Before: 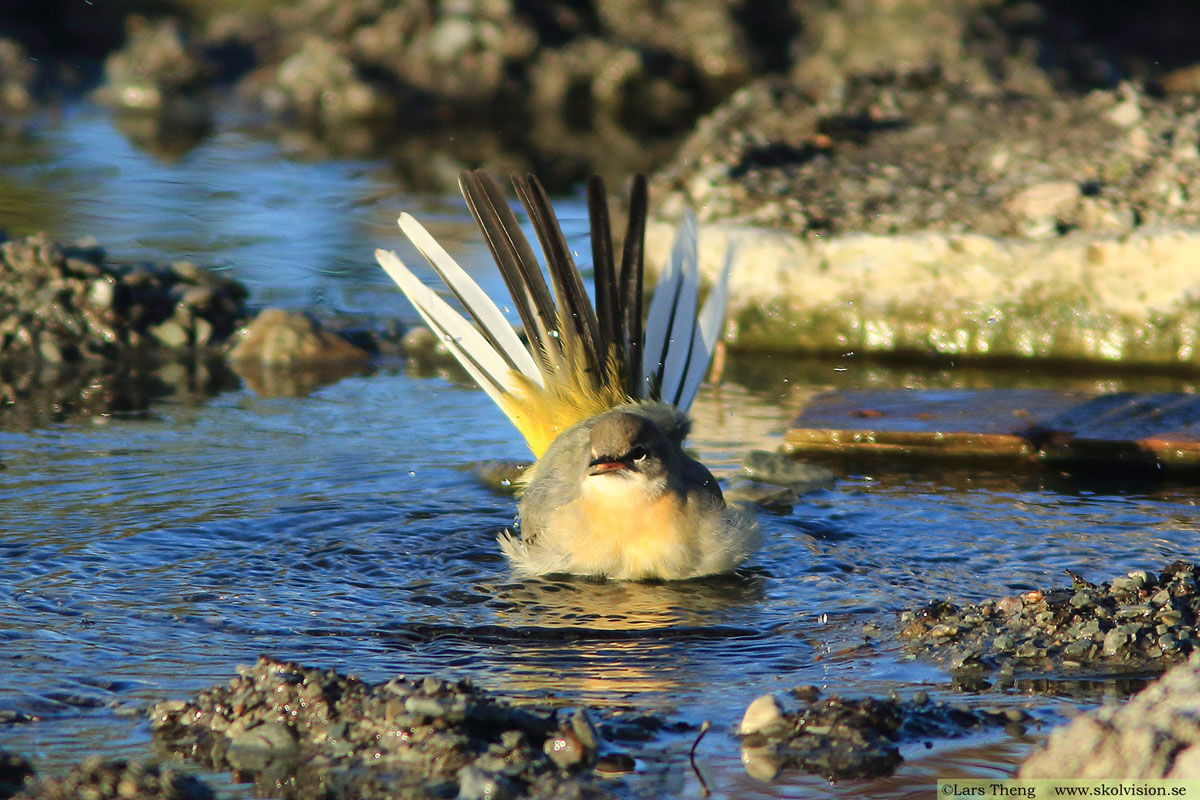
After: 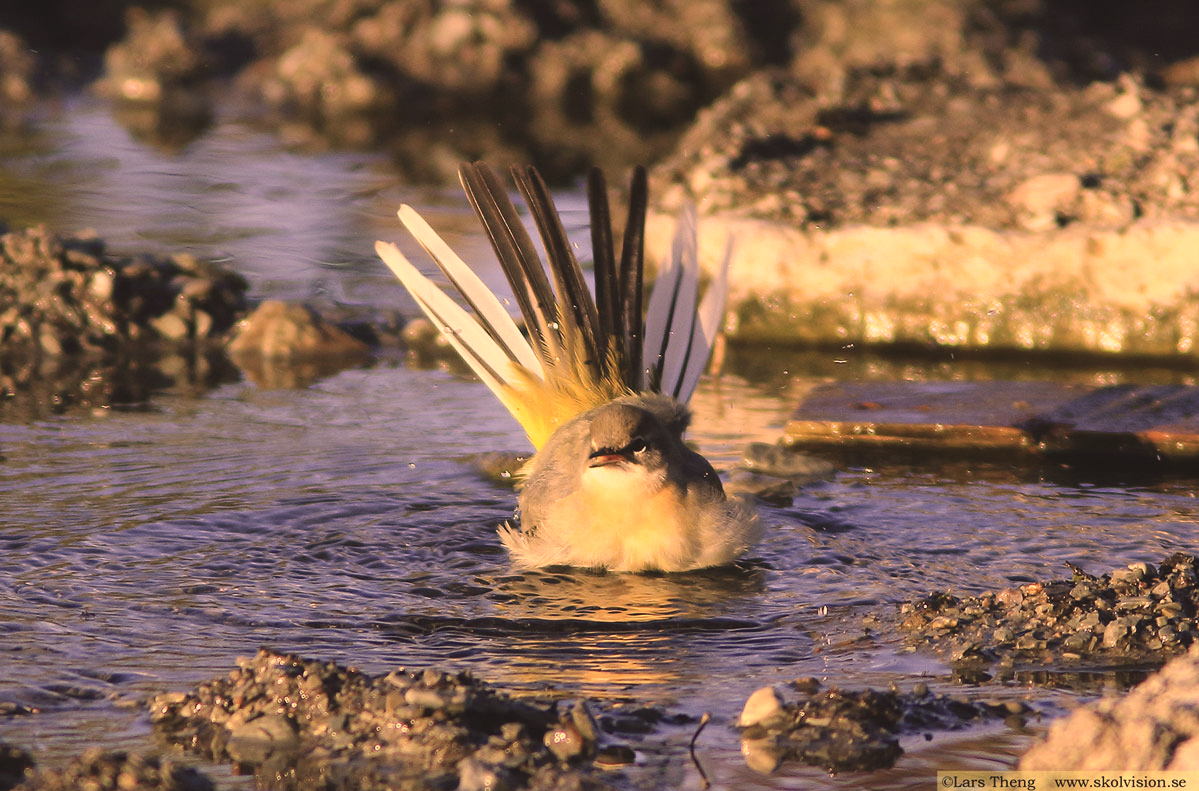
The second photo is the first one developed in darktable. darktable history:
crop: top 1.049%, right 0.001%
color correction: highlights a* 40, highlights b* 40, saturation 0.69
exposure: black level correction -0.008, exposure 0.067 EV, compensate highlight preservation false
